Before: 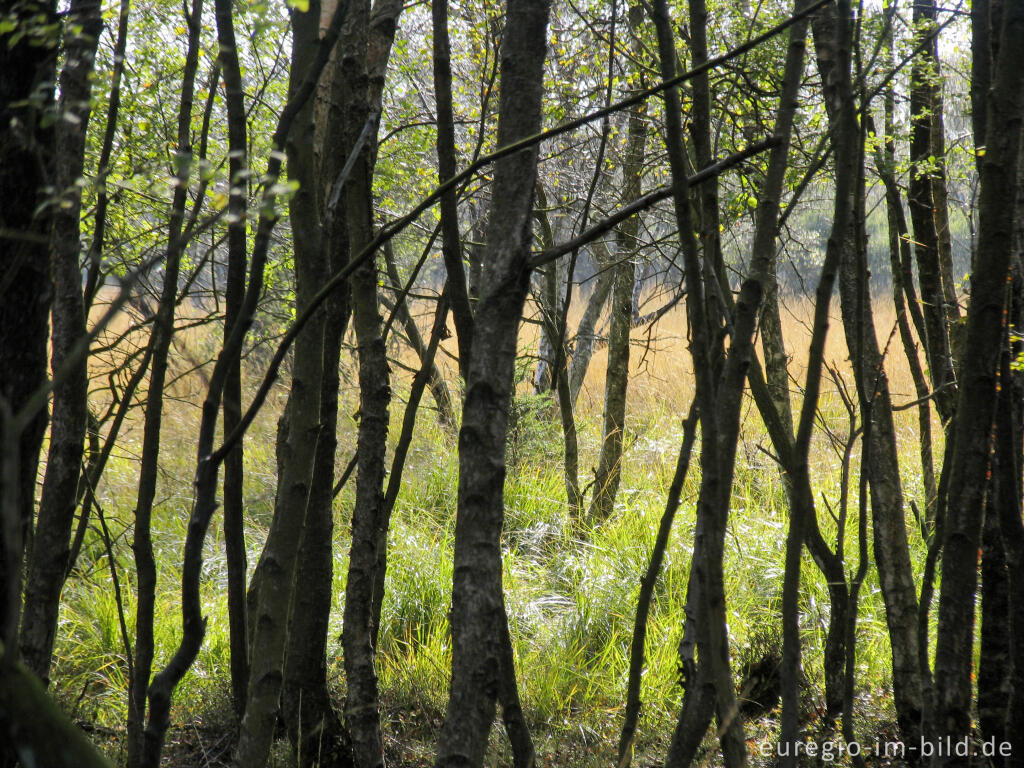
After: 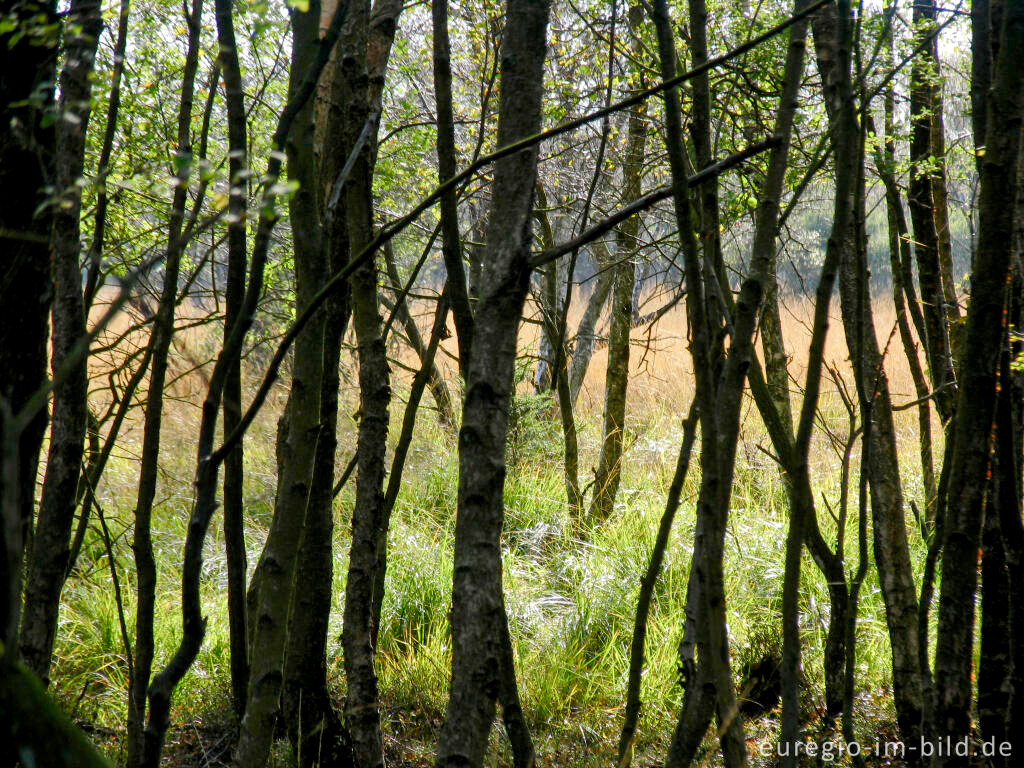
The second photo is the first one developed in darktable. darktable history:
color balance rgb: perceptual saturation grading › global saturation 20%, perceptual saturation grading › highlights -50.608%, perceptual saturation grading › shadows 30.557%, global vibrance 20%
local contrast: highlights 102%, shadows 103%, detail 119%, midtone range 0.2
